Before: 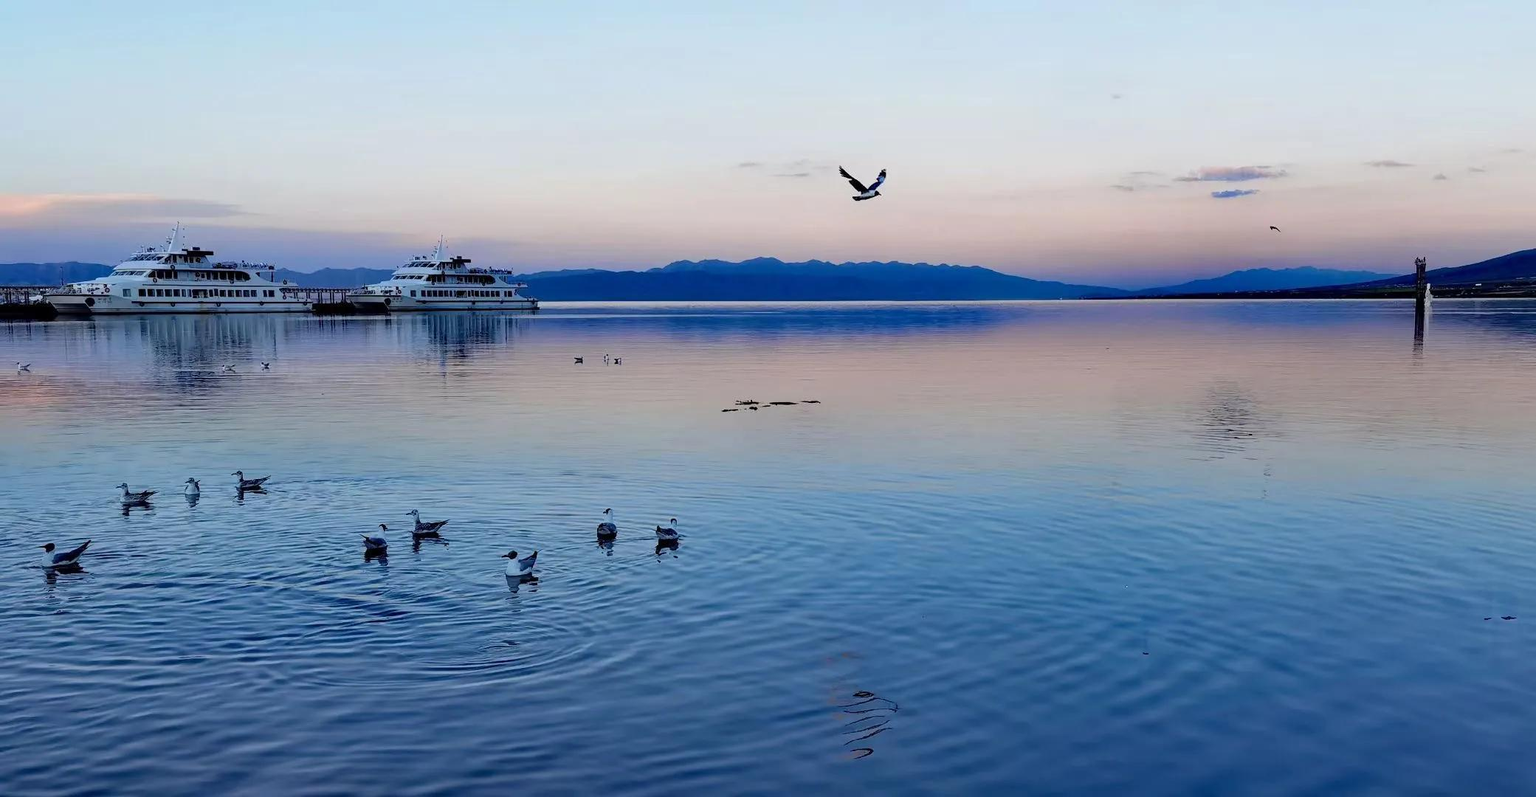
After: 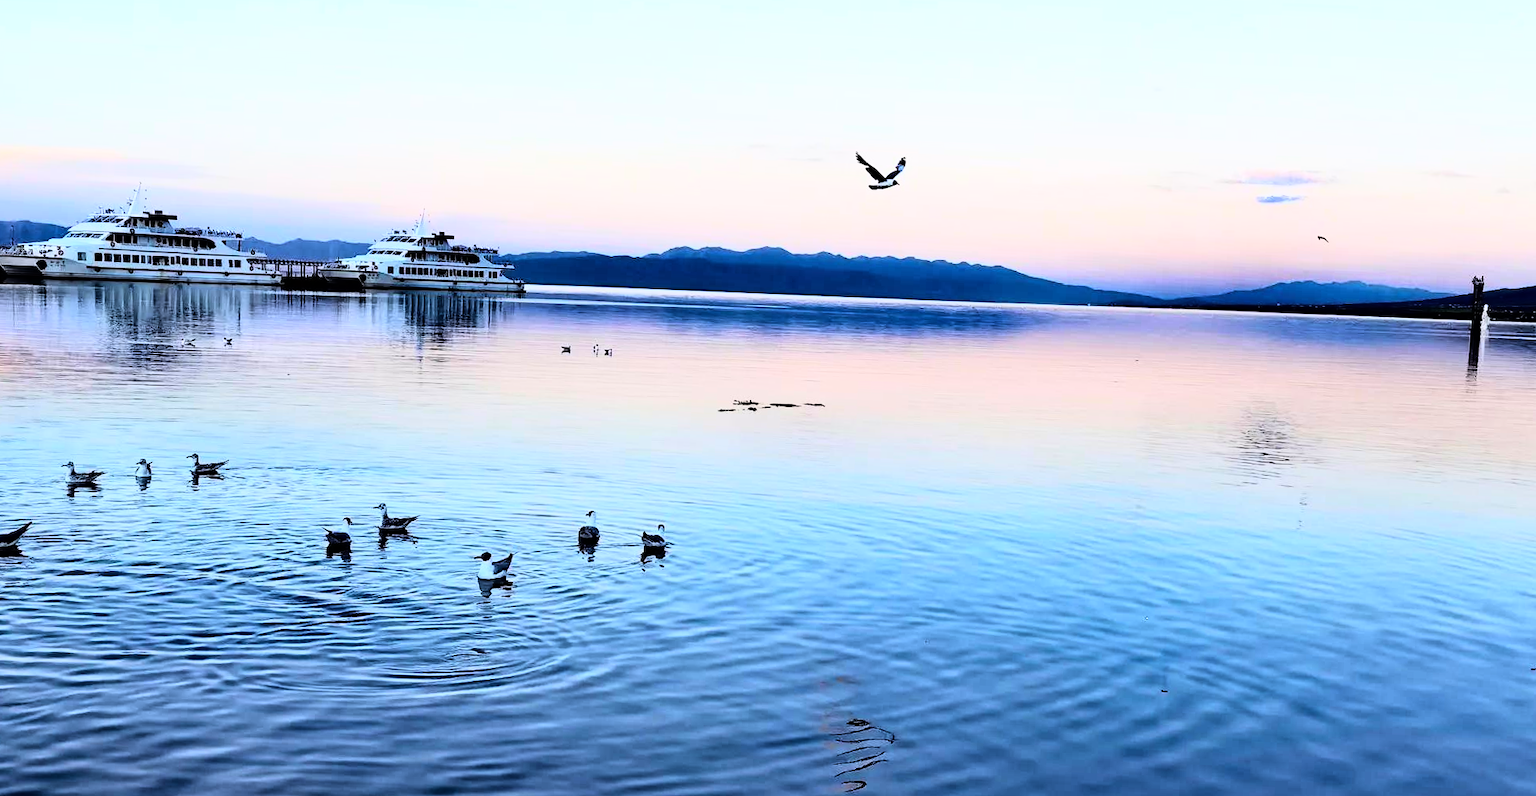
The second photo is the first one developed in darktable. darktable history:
rgb curve: curves: ch0 [(0, 0) (0.21, 0.15) (0.24, 0.21) (0.5, 0.75) (0.75, 0.96) (0.89, 0.99) (1, 1)]; ch1 [(0, 0.02) (0.21, 0.13) (0.25, 0.2) (0.5, 0.67) (0.75, 0.9) (0.89, 0.97) (1, 1)]; ch2 [(0, 0.02) (0.21, 0.13) (0.25, 0.2) (0.5, 0.67) (0.75, 0.9) (0.89, 0.97) (1, 1)], compensate middle gray true
crop and rotate: angle -2.38°
